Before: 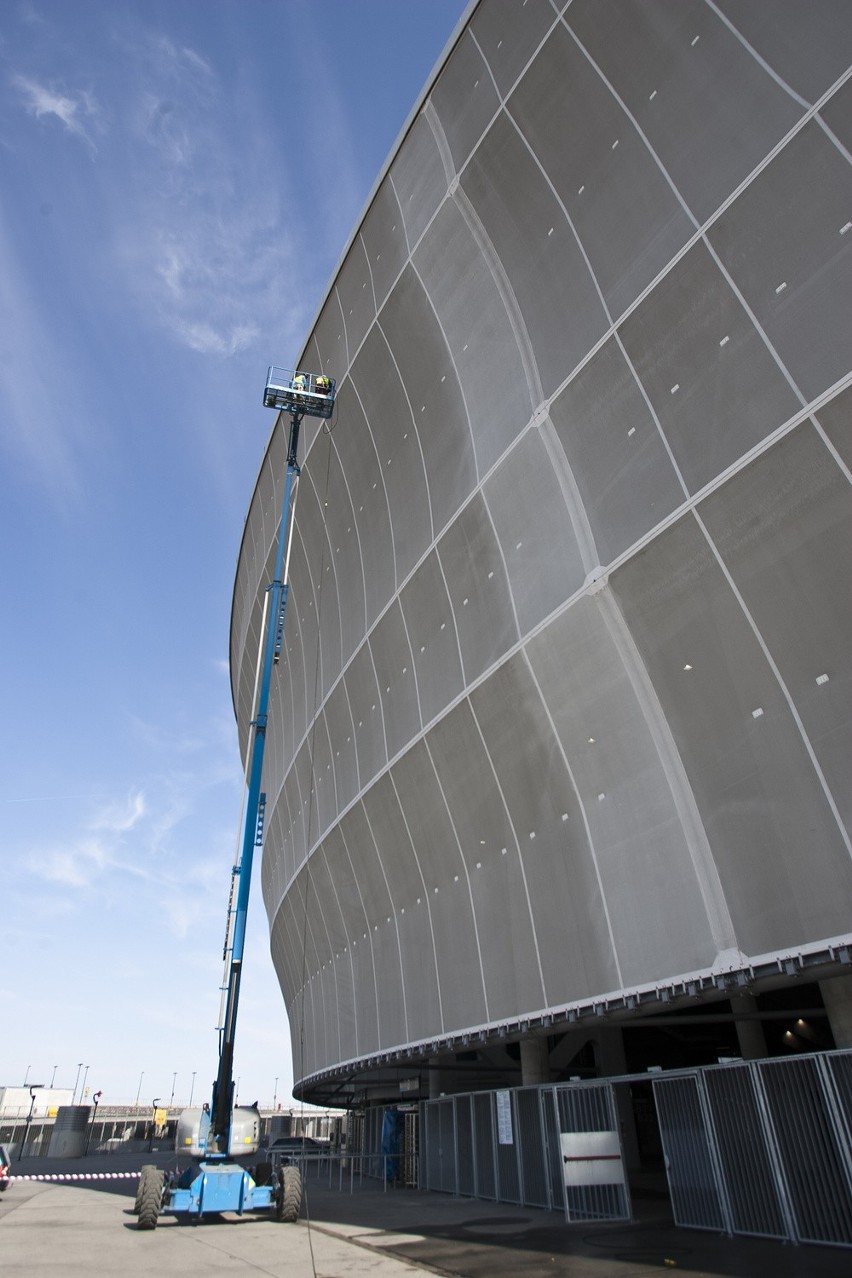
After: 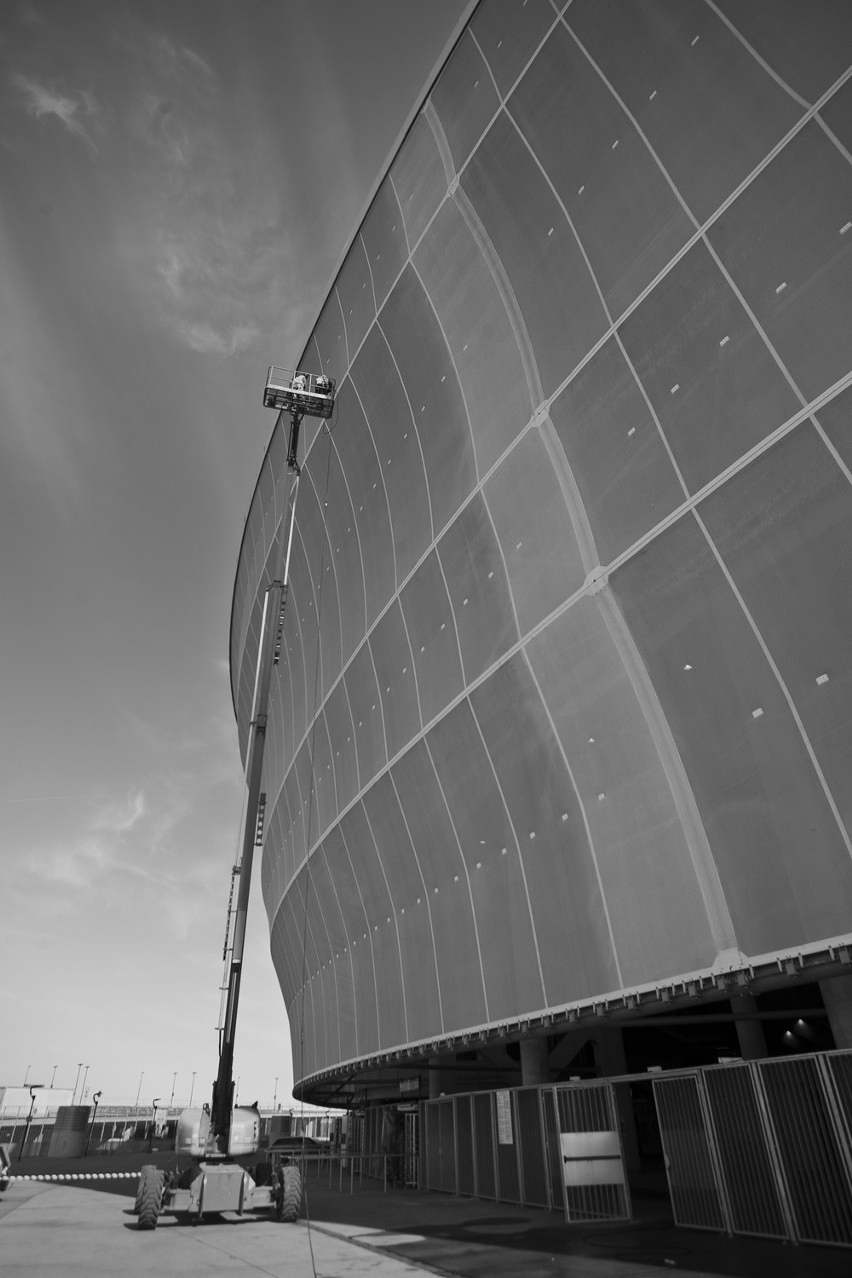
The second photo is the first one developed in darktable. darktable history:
monochrome: a 26.22, b 42.67, size 0.8
vignetting: saturation 0, unbound false
color zones: curves: ch0 [(0, 0.5) (0.143, 0.5) (0.286, 0.456) (0.429, 0.5) (0.571, 0.5) (0.714, 0.5) (0.857, 0.5) (1, 0.5)]; ch1 [(0, 0.5) (0.143, 0.5) (0.286, 0.422) (0.429, 0.5) (0.571, 0.5) (0.714, 0.5) (0.857, 0.5) (1, 0.5)]
